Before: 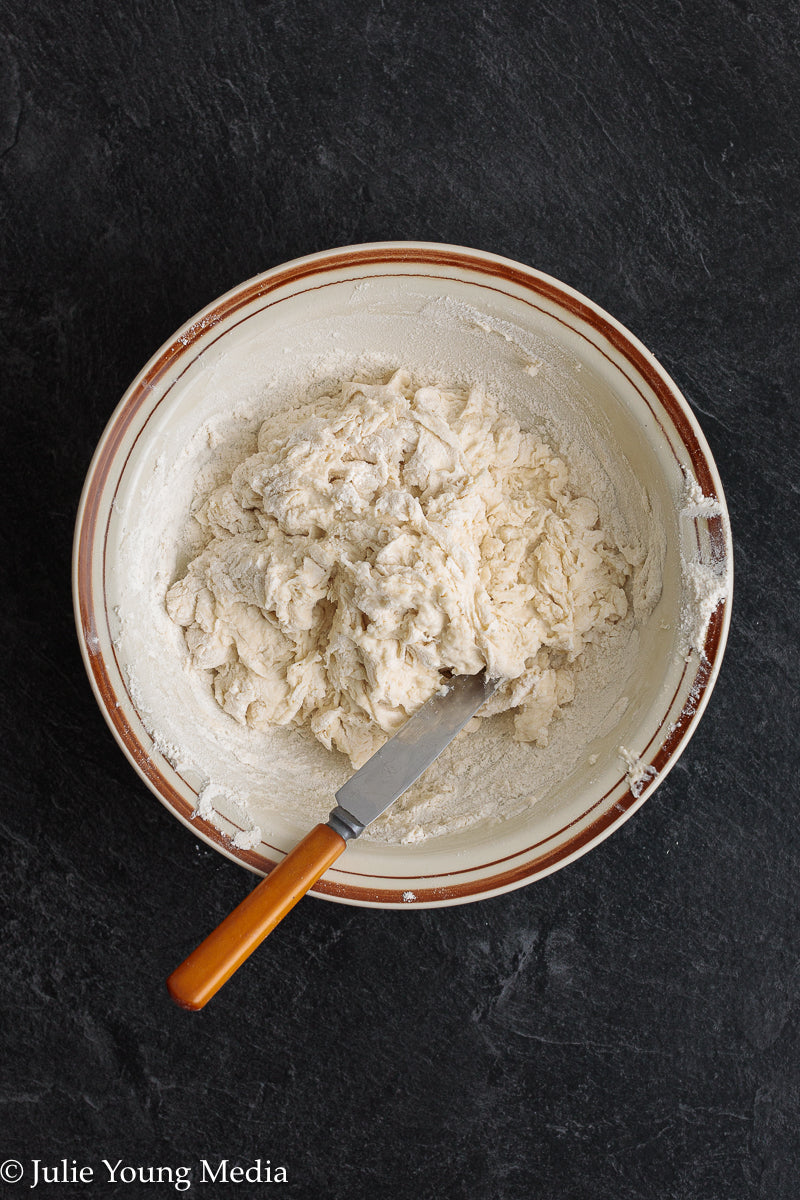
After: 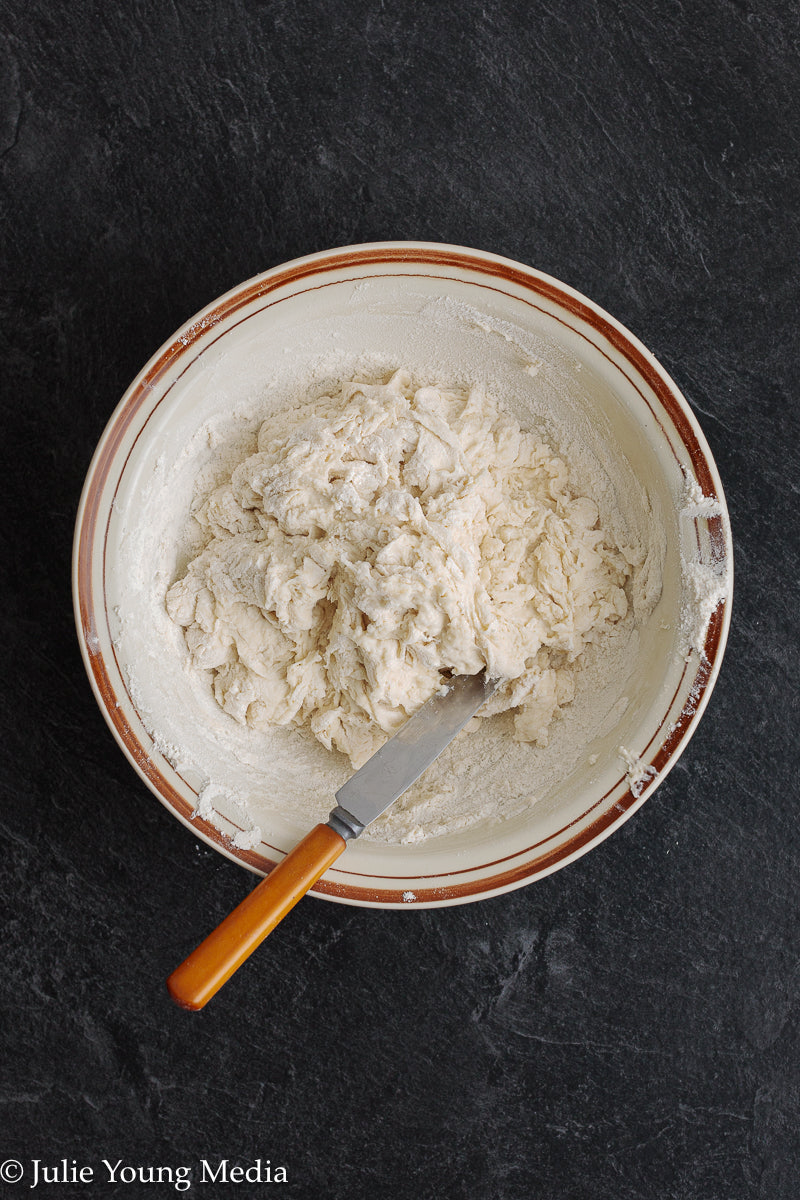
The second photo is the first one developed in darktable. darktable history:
base curve: curves: ch0 [(0, 0) (0.235, 0.266) (0.503, 0.496) (0.786, 0.72) (1, 1)], preserve colors none
